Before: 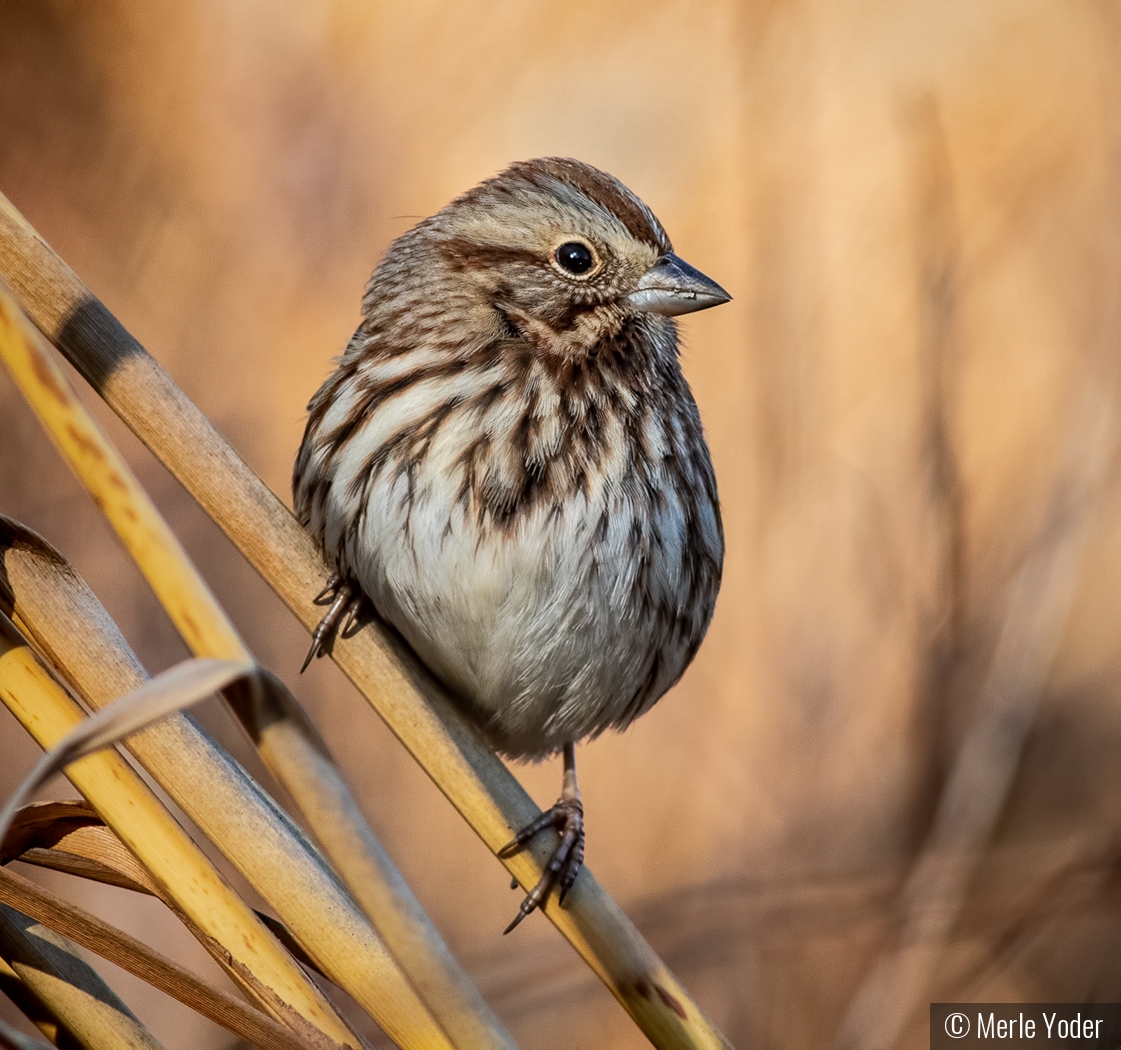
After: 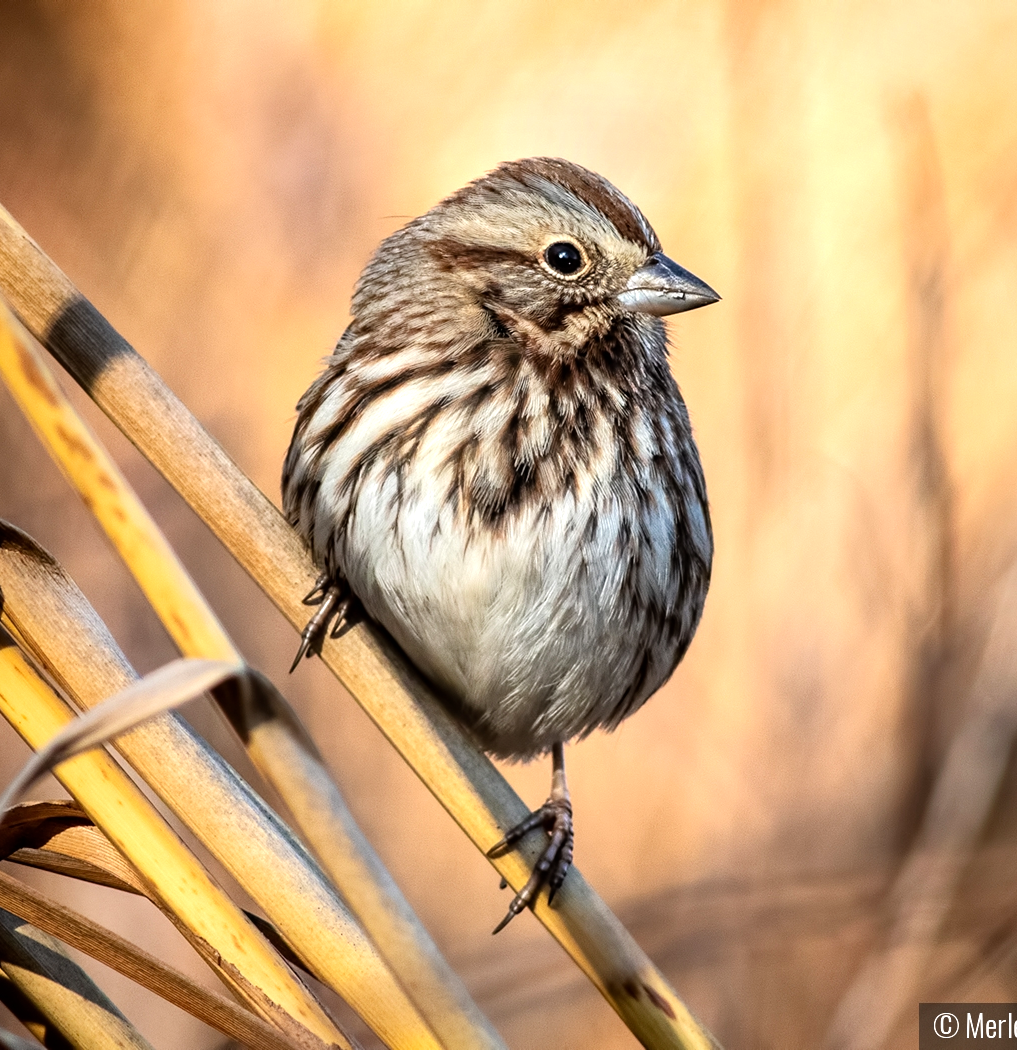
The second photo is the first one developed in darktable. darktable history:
crop and rotate: left 1.037%, right 8.229%
tone equalizer: -8 EV -0.749 EV, -7 EV -0.709 EV, -6 EV -0.637 EV, -5 EV -0.383 EV, -3 EV 0.37 EV, -2 EV 0.6 EV, -1 EV 0.699 EV, +0 EV 0.725 EV
